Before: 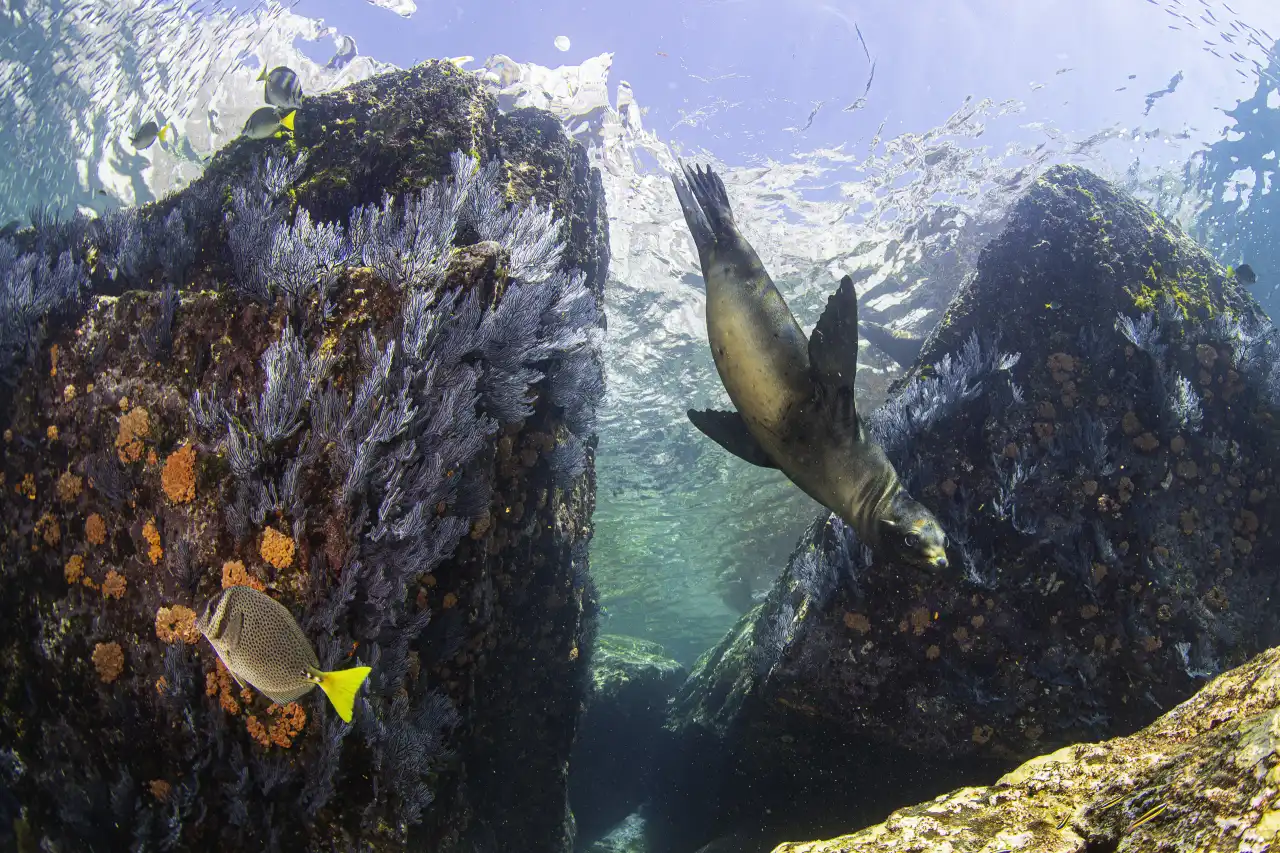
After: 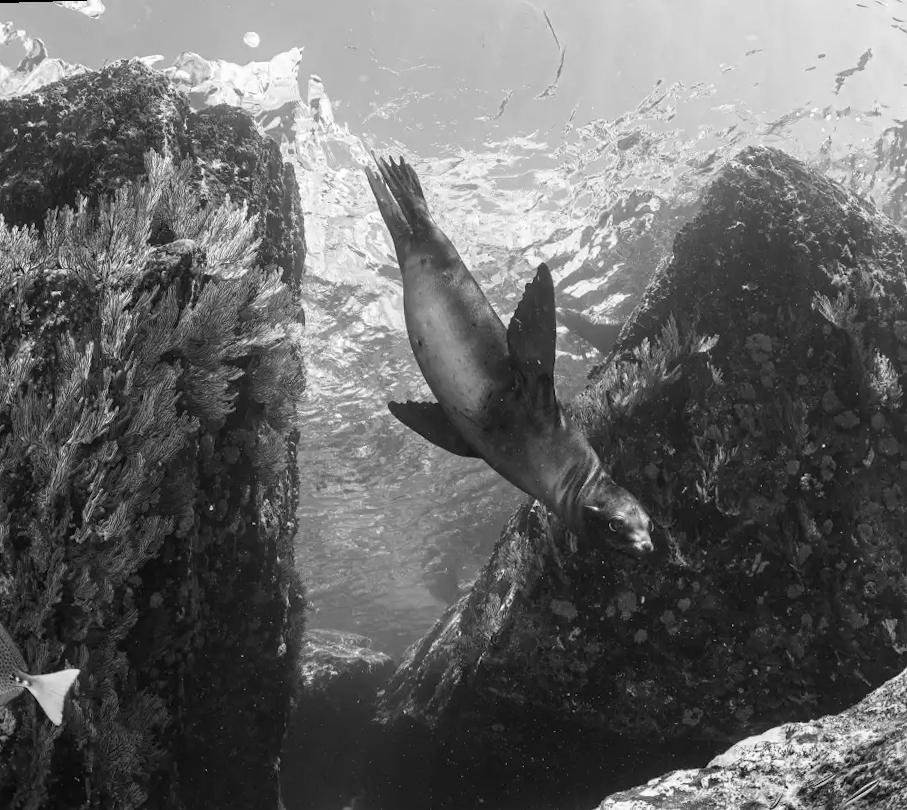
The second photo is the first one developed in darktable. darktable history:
rotate and perspective: rotation -1.77°, lens shift (horizontal) 0.004, automatic cropping off
crop and rotate: left 24.034%, top 2.838%, right 6.406%, bottom 6.299%
monochrome: a 32, b 64, size 2.3, highlights 1
